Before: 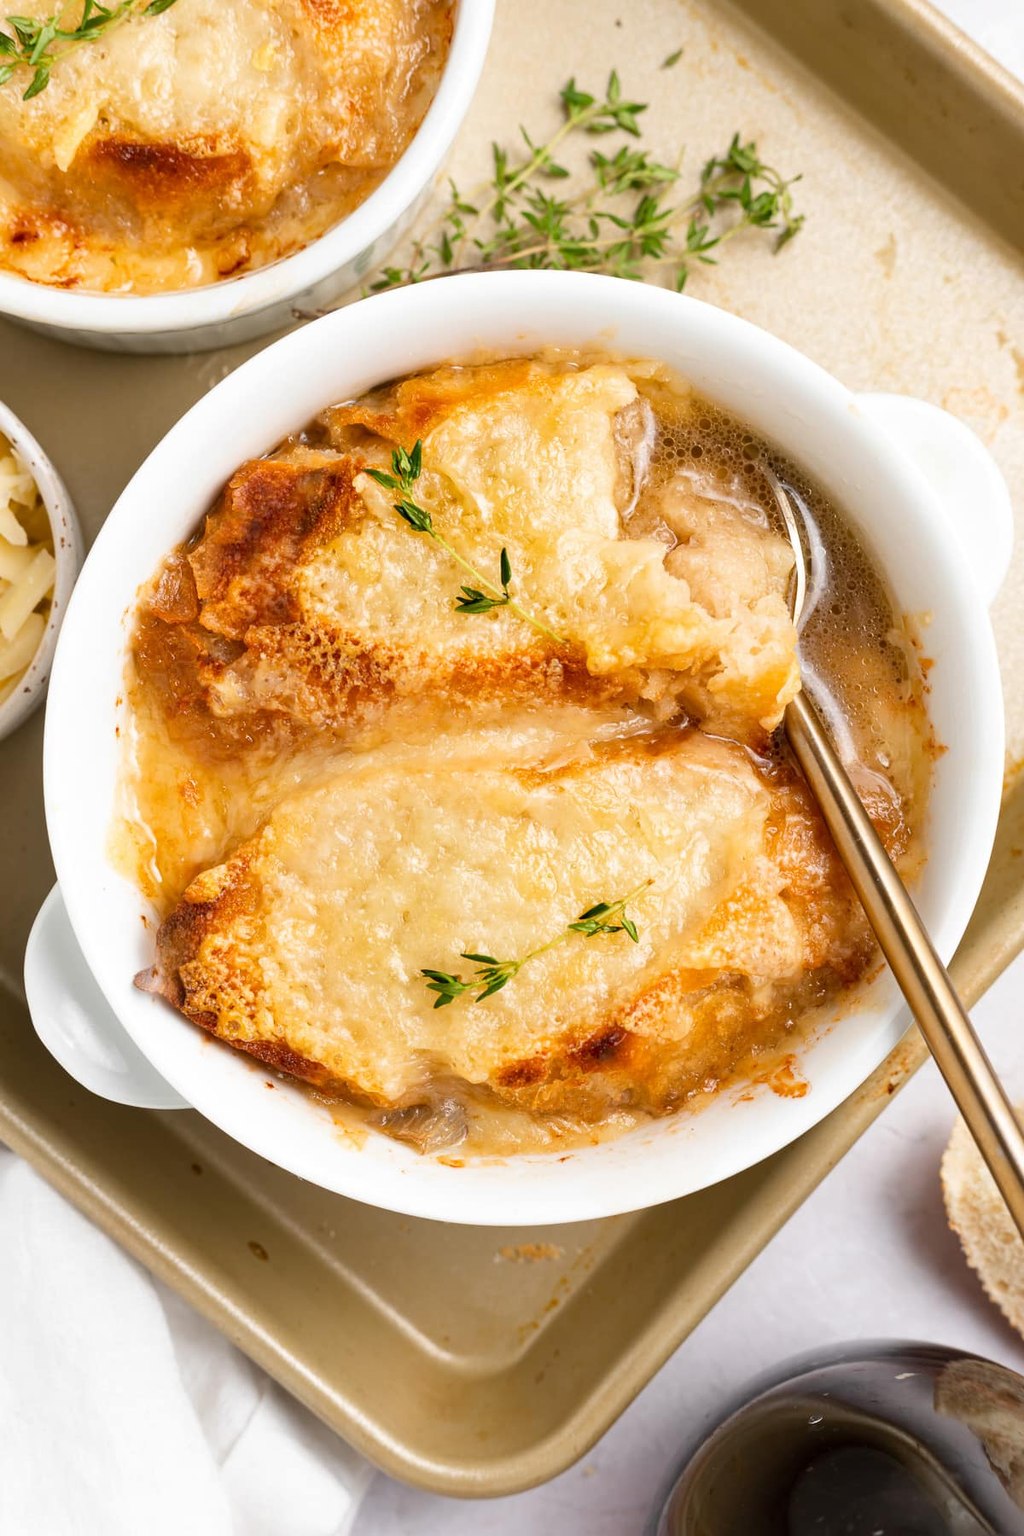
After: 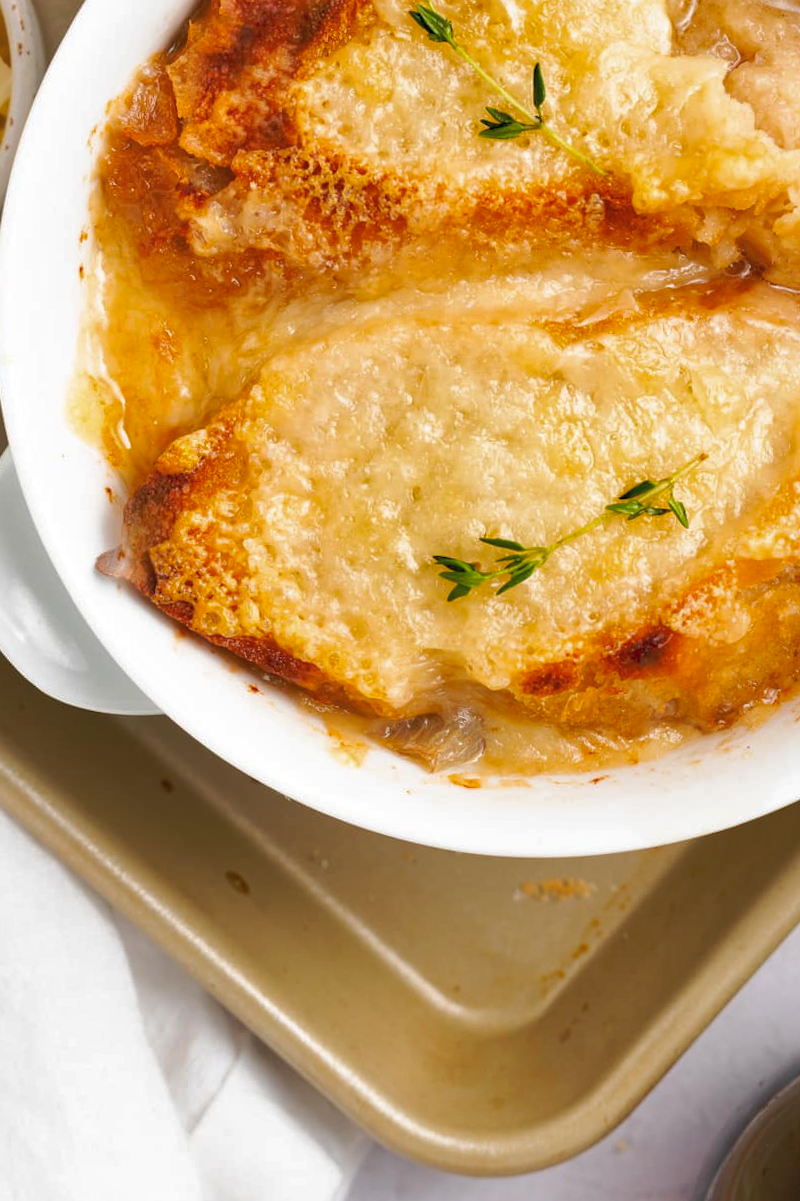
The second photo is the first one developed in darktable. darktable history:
shadows and highlights: on, module defaults
crop and rotate: angle -0.82°, left 3.85%, top 31.828%, right 27.992%
tone curve: curves: ch0 [(0, 0) (0.003, 0.003) (0.011, 0.01) (0.025, 0.023) (0.044, 0.041) (0.069, 0.064) (0.1, 0.092) (0.136, 0.125) (0.177, 0.163) (0.224, 0.207) (0.277, 0.255) (0.335, 0.309) (0.399, 0.375) (0.468, 0.459) (0.543, 0.548) (0.623, 0.629) (0.709, 0.716) (0.801, 0.808) (0.898, 0.911) (1, 1)], preserve colors none
